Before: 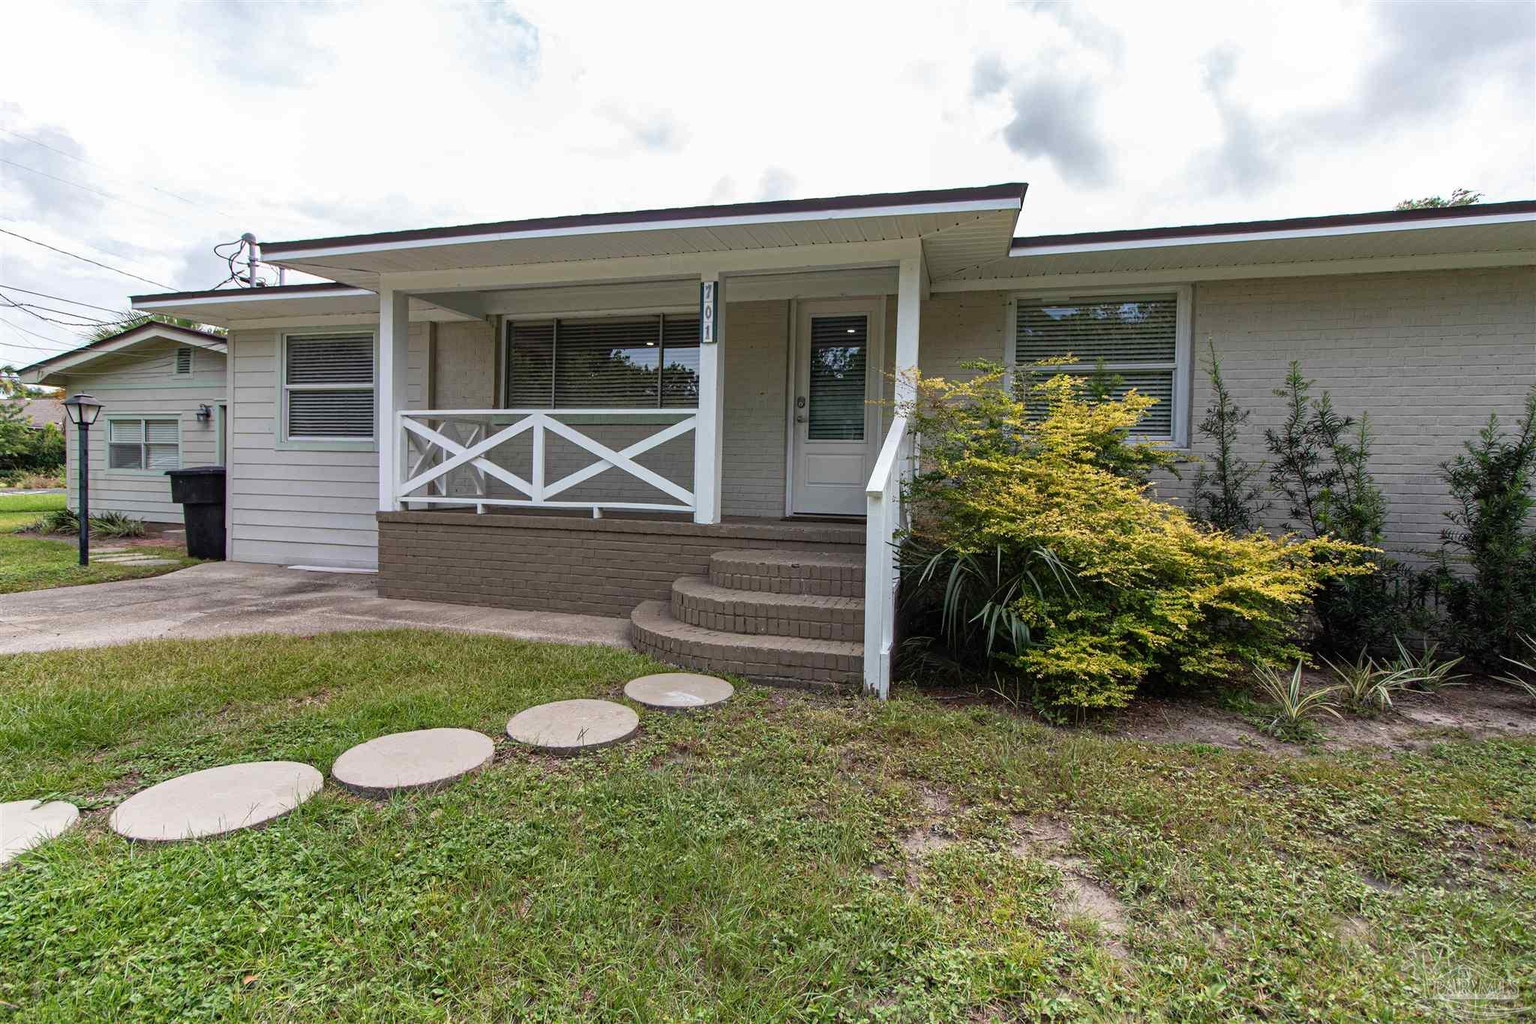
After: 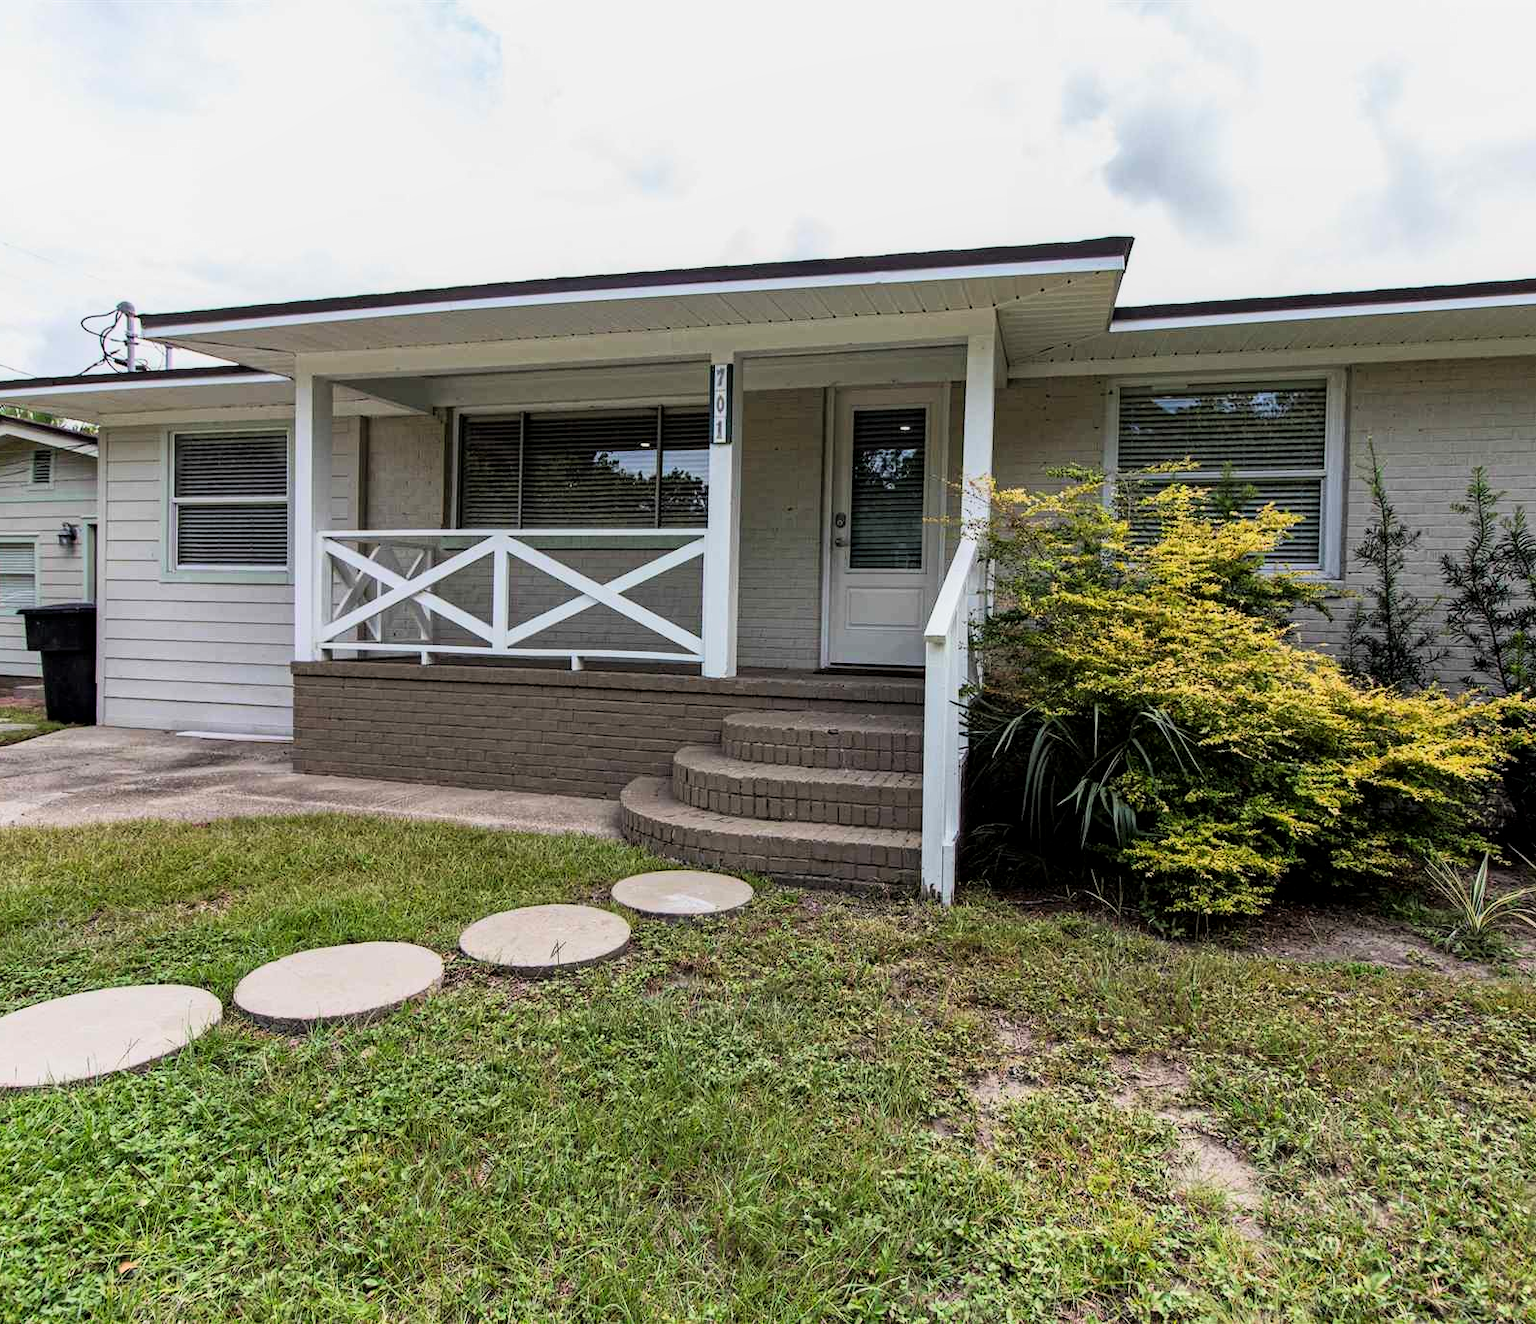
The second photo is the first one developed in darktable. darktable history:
crop: left 9.893%, right 12.802%
local contrast: highlights 61%, shadows 114%, detail 106%, midtone range 0.528
tone curve: curves: ch0 [(0, 0) (0.128, 0.068) (0.292, 0.274) (0.46, 0.482) (0.653, 0.717) (0.819, 0.869) (0.998, 0.969)]; ch1 [(0, 0) (0.384, 0.365) (0.463, 0.45) (0.486, 0.486) (0.503, 0.504) (0.517, 0.517) (0.549, 0.572) (0.583, 0.615) (0.672, 0.699) (0.774, 0.817) (1, 1)]; ch2 [(0, 0) (0.374, 0.344) (0.446, 0.443) (0.494, 0.5) (0.527, 0.529) (0.565, 0.591) (0.644, 0.682) (1, 1)], color space Lab, linked channels, preserve colors none
